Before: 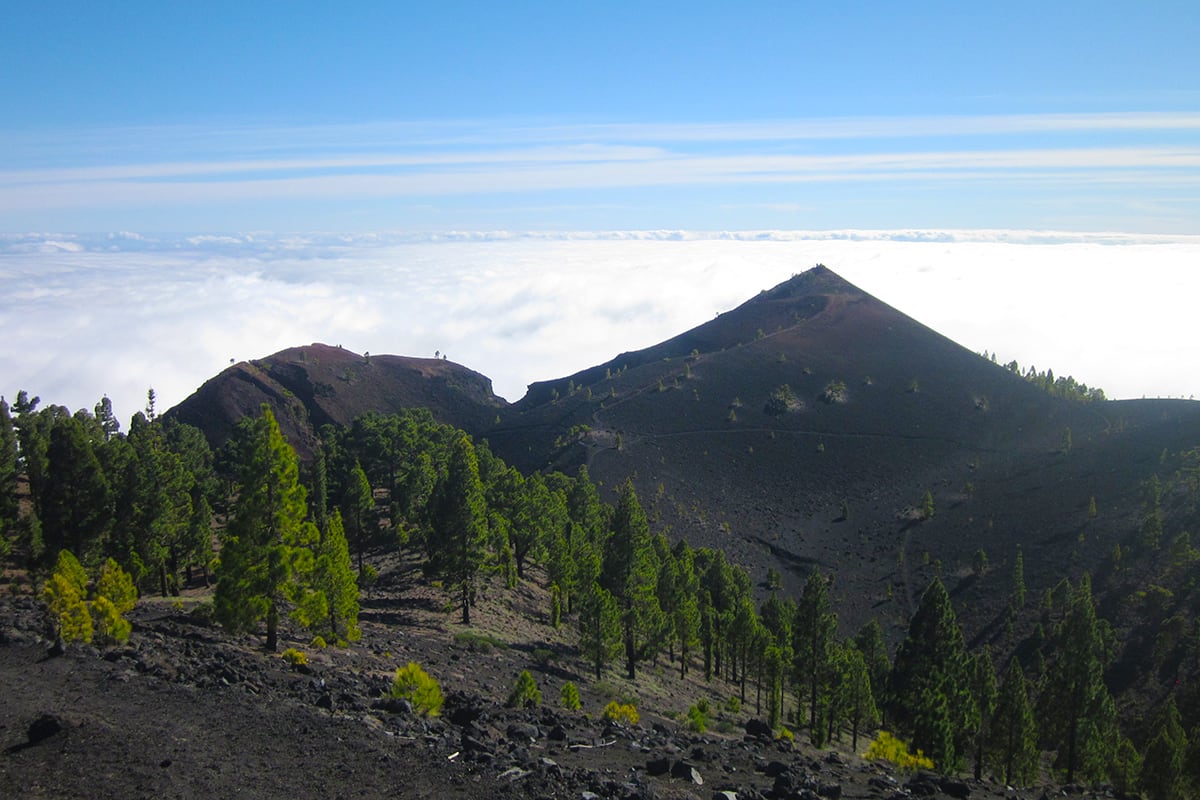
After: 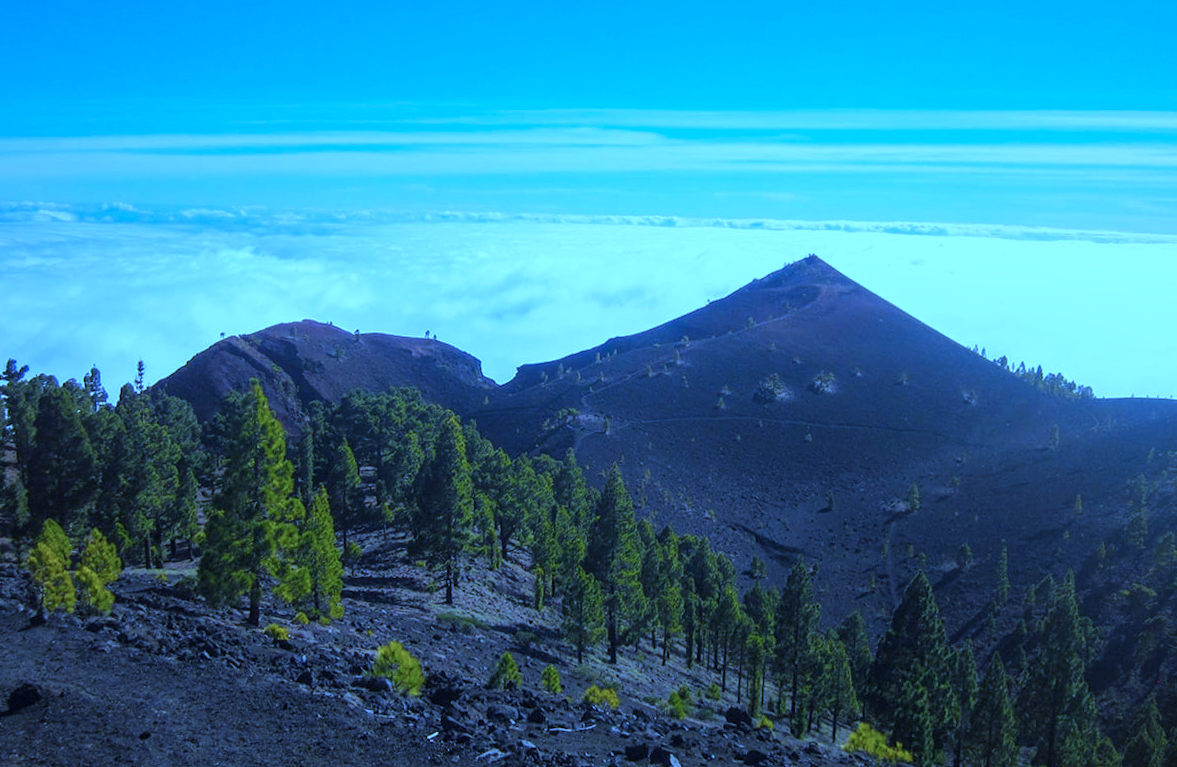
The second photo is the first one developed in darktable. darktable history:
rotate and perspective: rotation 1.57°, crop left 0.018, crop right 0.982, crop top 0.039, crop bottom 0.961
local contrast: on, module defaults
color correction: highlights a* -2.24, highlights b* -18.1
white balance: red 0.766, blue 1.537
